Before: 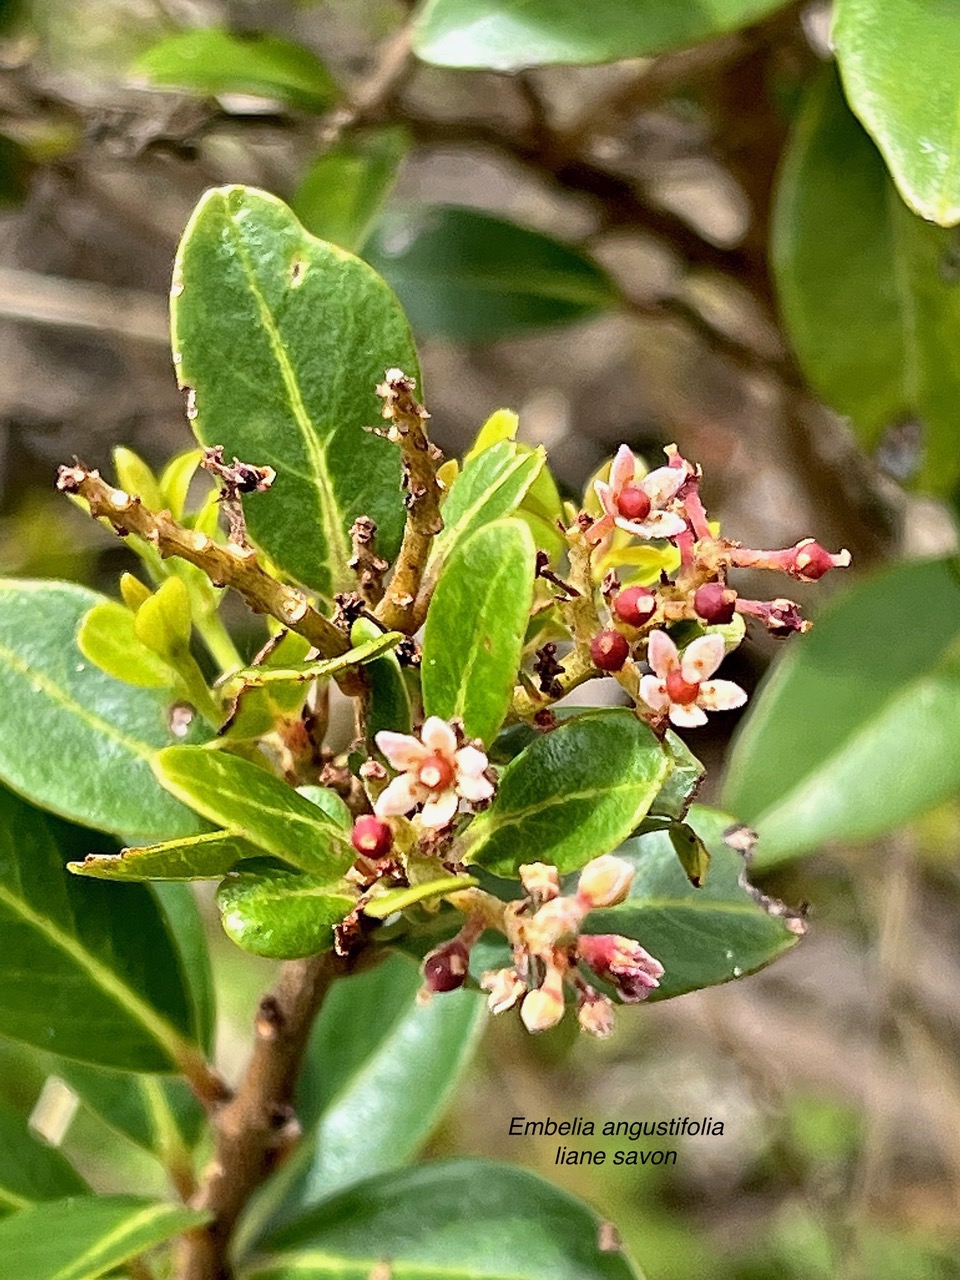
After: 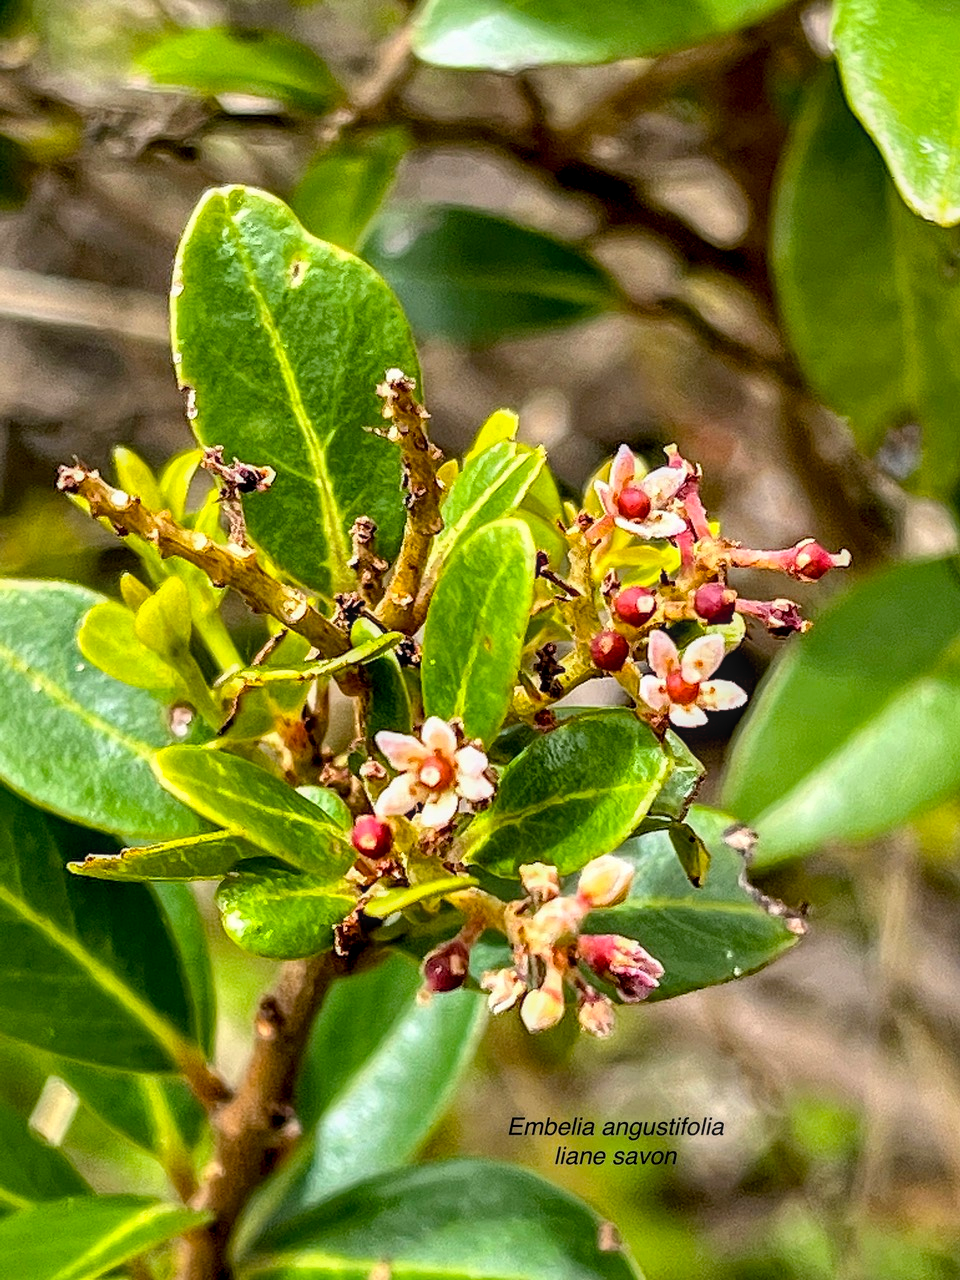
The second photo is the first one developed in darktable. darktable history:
local contrast: on, module defaults
color balance rgb: perceptual saturation grading › global saturation 20%, global vibrance 20%
